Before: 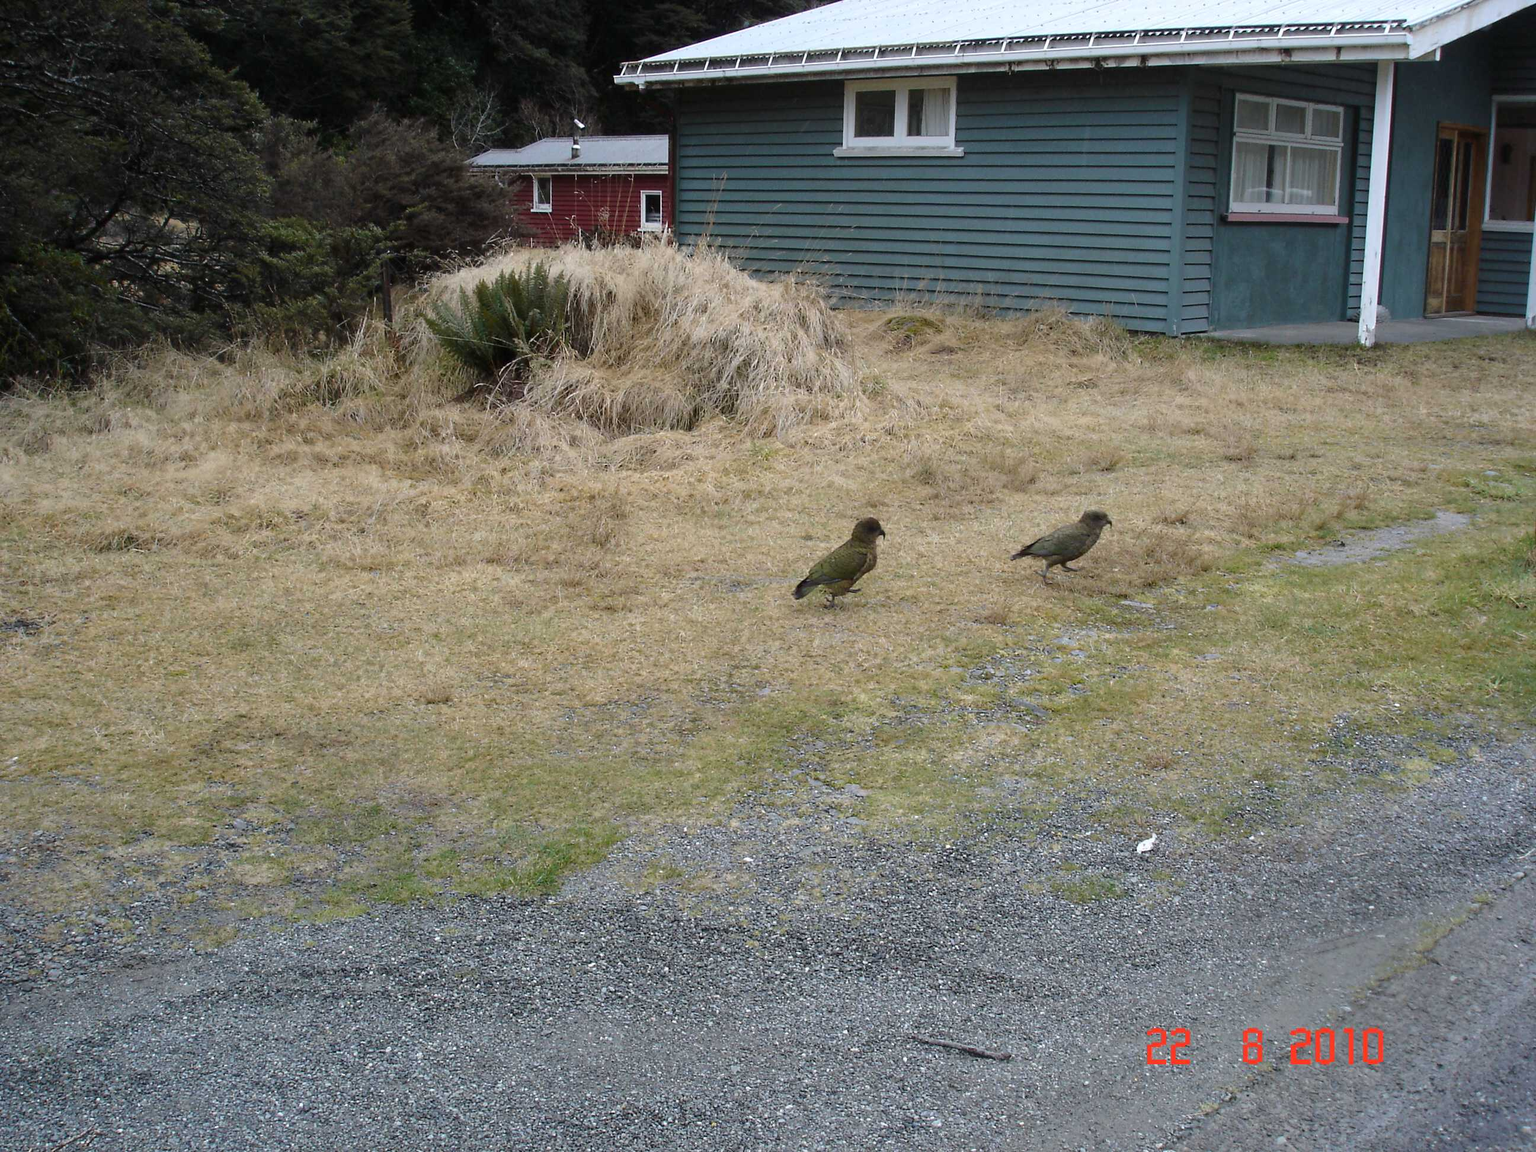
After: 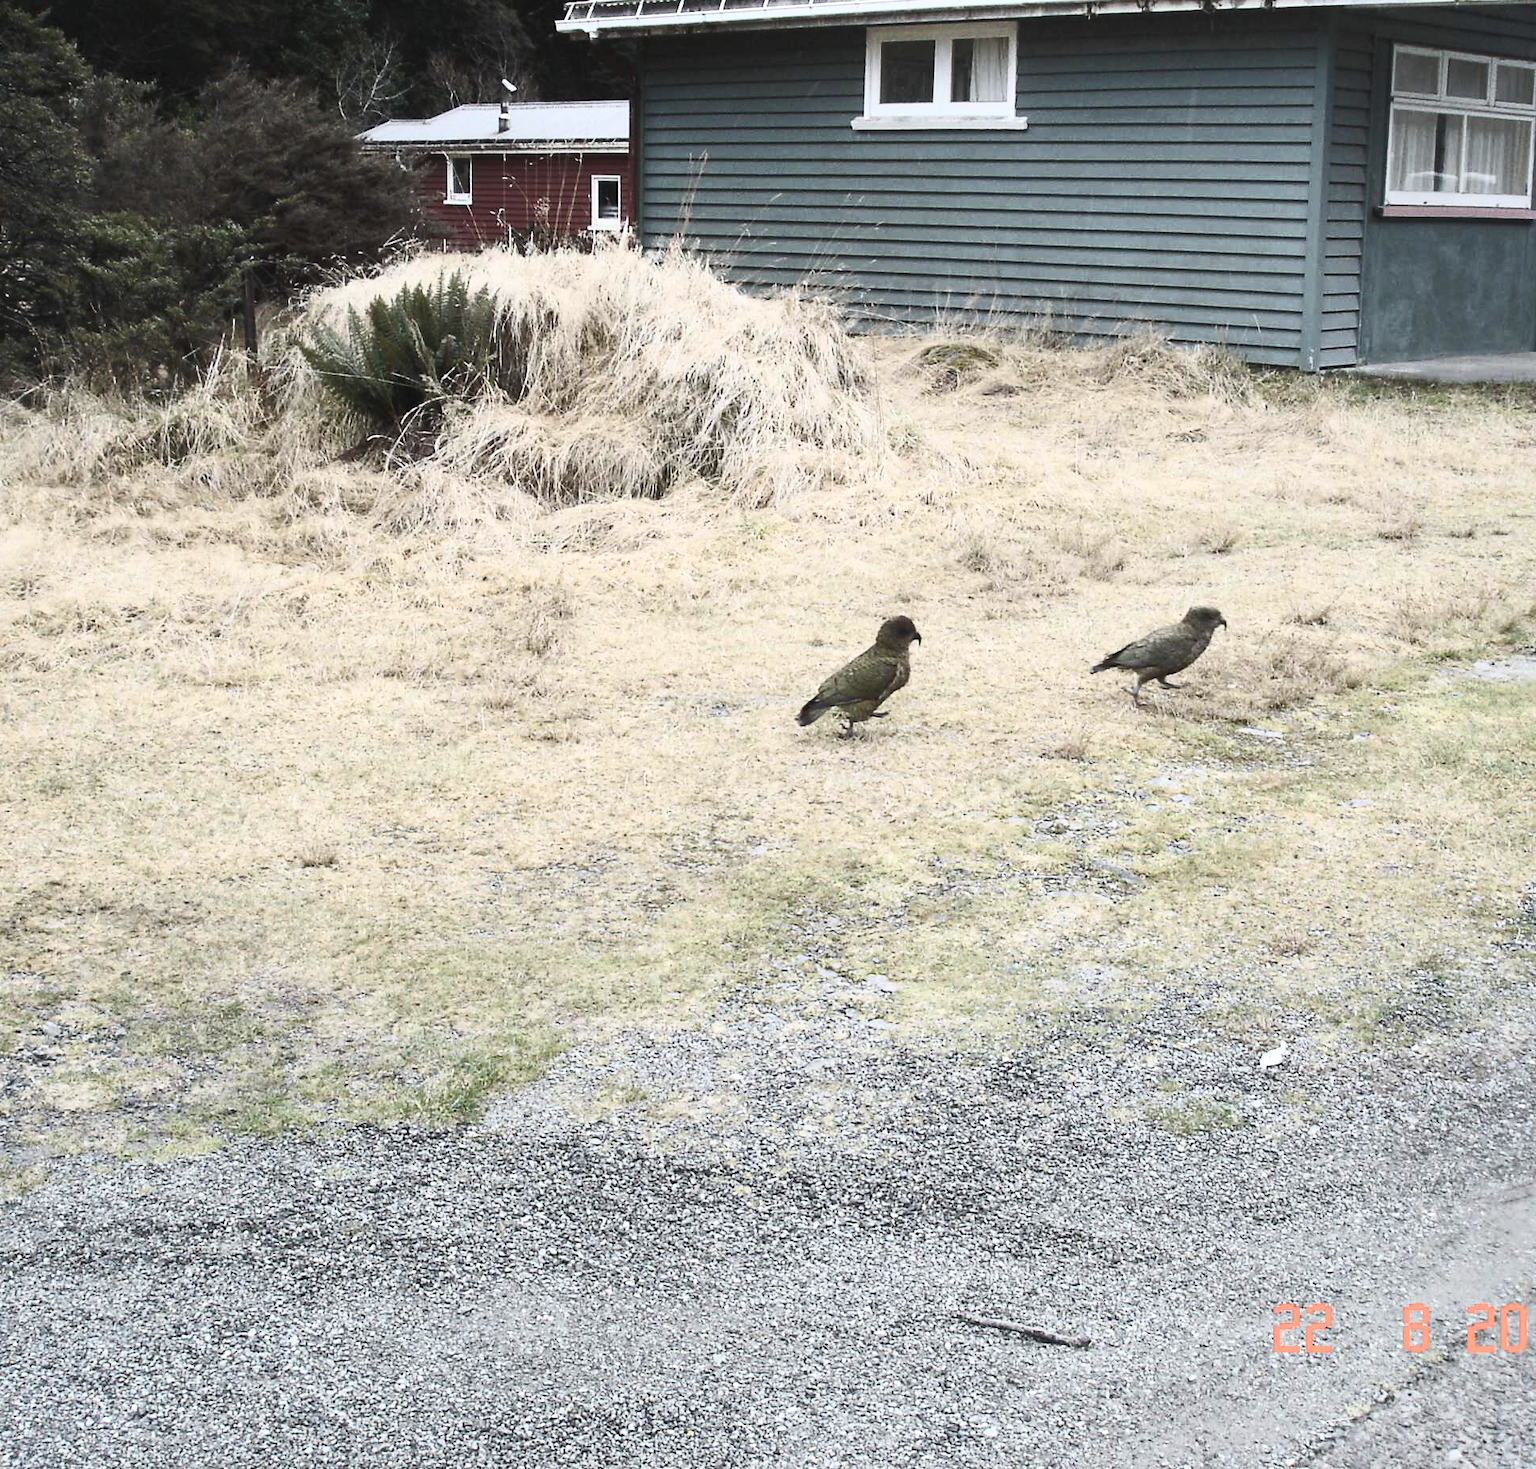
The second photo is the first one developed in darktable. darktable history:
crop and rotate: left 13.15%, top 5.251%, right 12.609%
contrast brightness saturation: contrast 0.57, brightness 0.57, saturation -0.34
